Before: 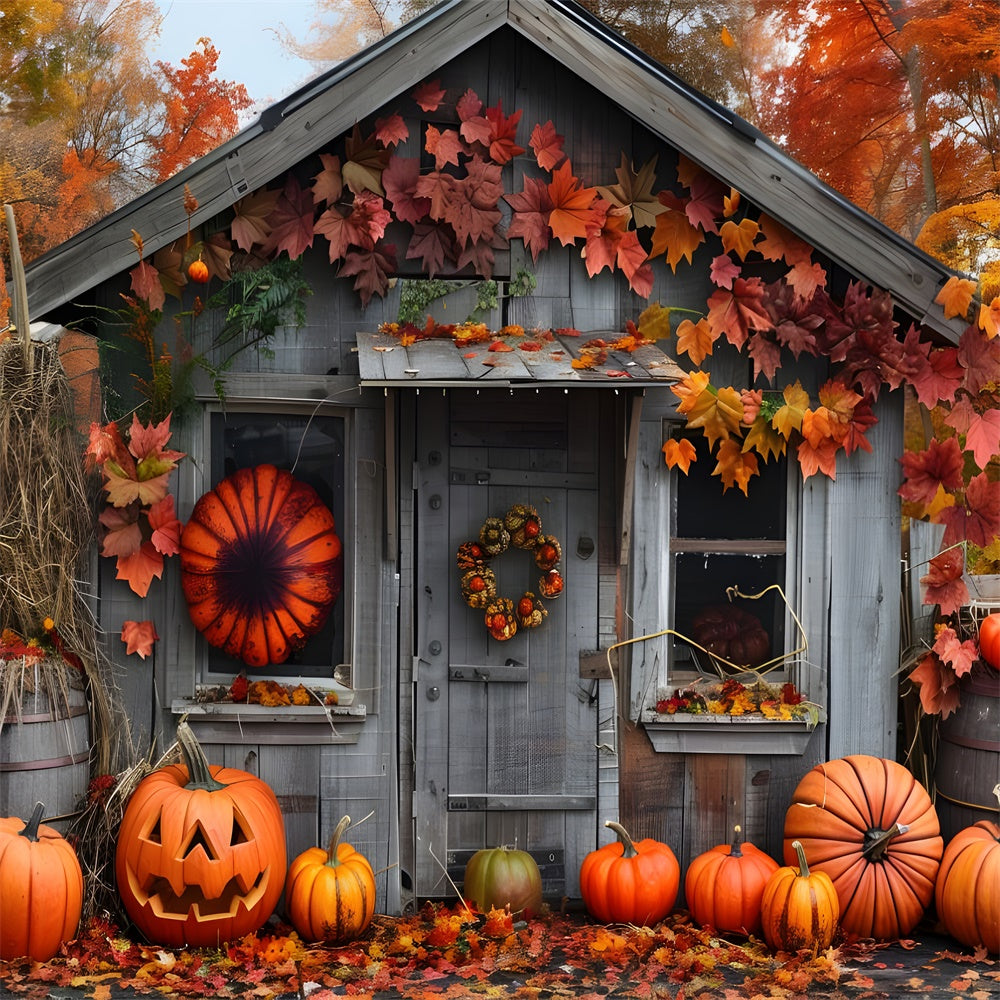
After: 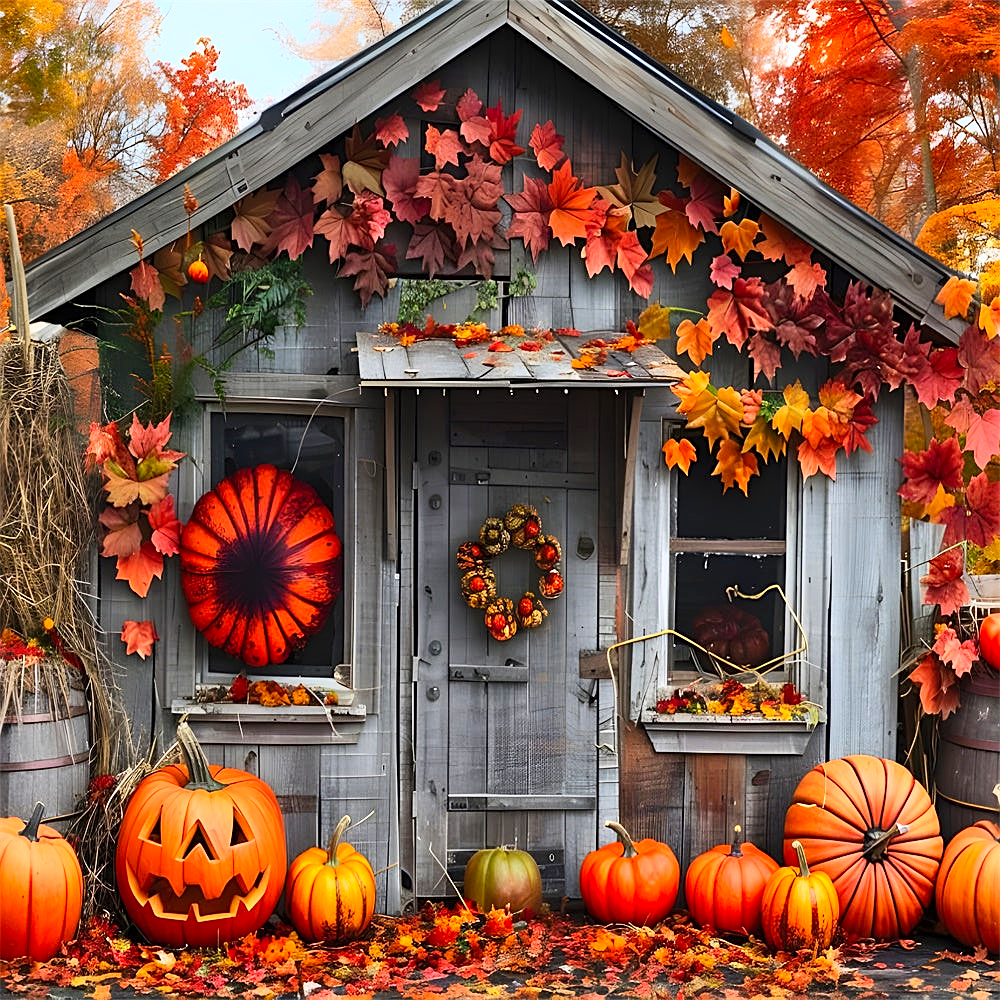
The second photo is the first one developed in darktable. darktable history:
local contrast: mode bilateral grid, contrast 20, coarseness 51, detail 120%, midtone range 0.2
sharpen: on, module defaults
contrast brightness saturation: contrast 0.24, brightness 0.243, saturation 0.384
